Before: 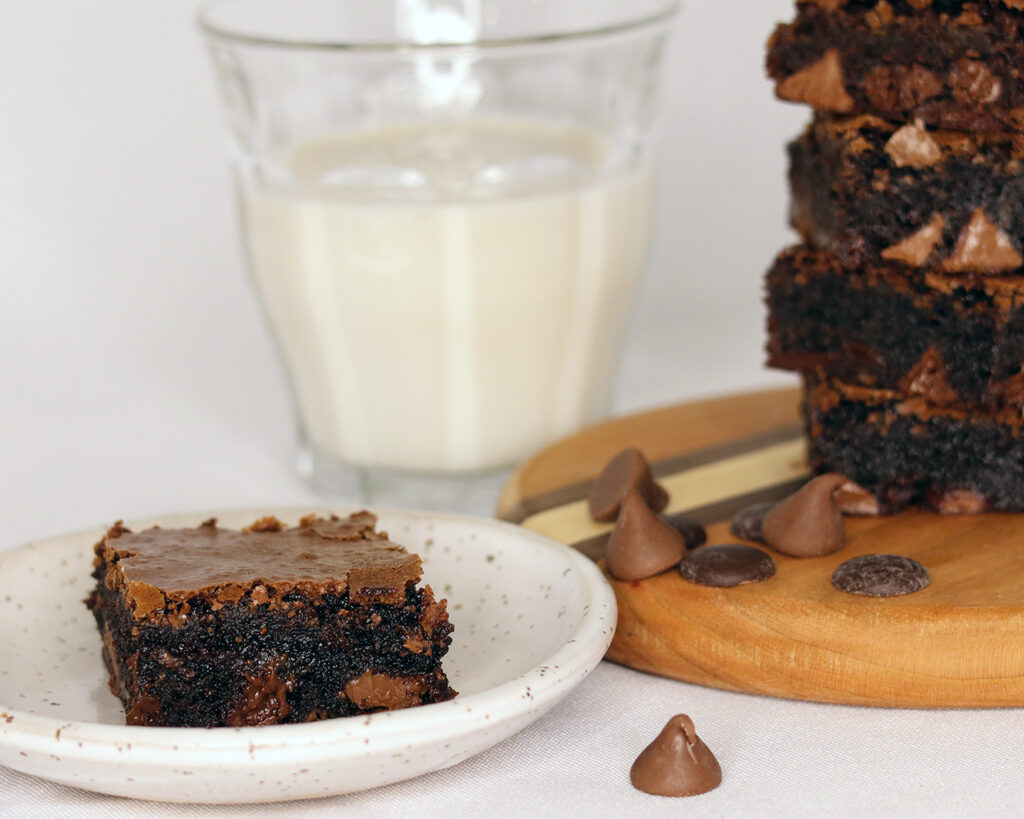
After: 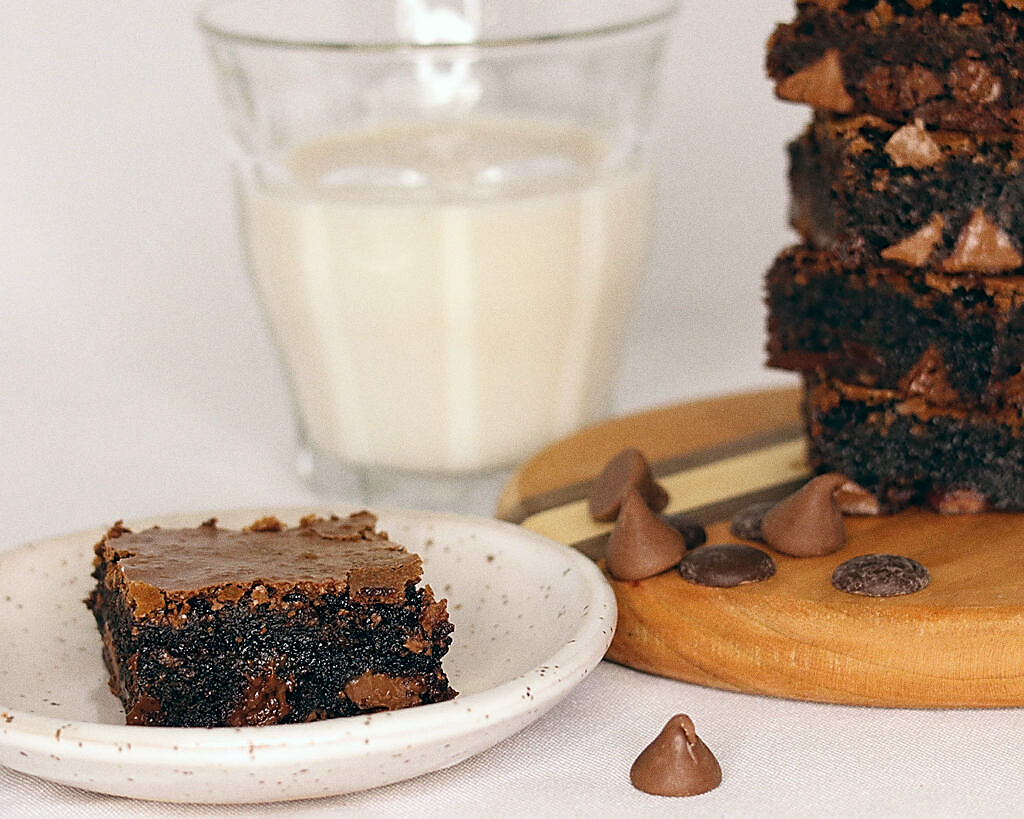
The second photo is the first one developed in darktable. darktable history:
grain: coarseness 3.21 ISO
sharpen: radius 1.4, amount 1.25, threshold 0.7
color balance: lift [1, 0.998, 1.001, 1.002], gamma [1, 1.02, 1, 0.98], gain [1, 1.02, 1.003, 0.98]
